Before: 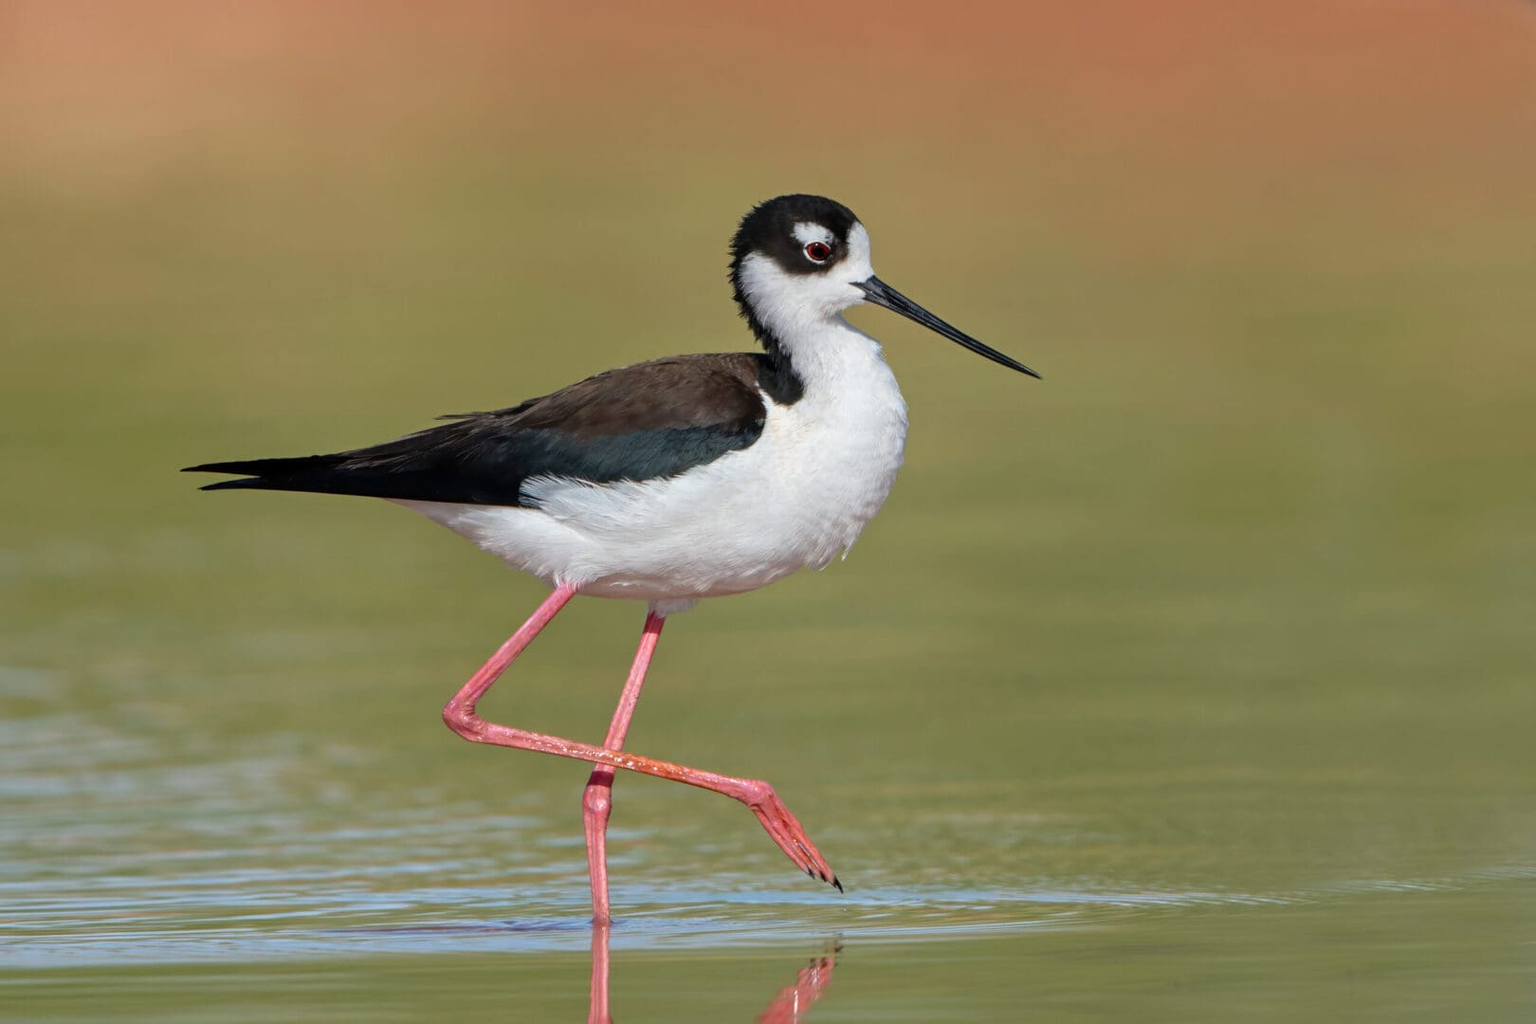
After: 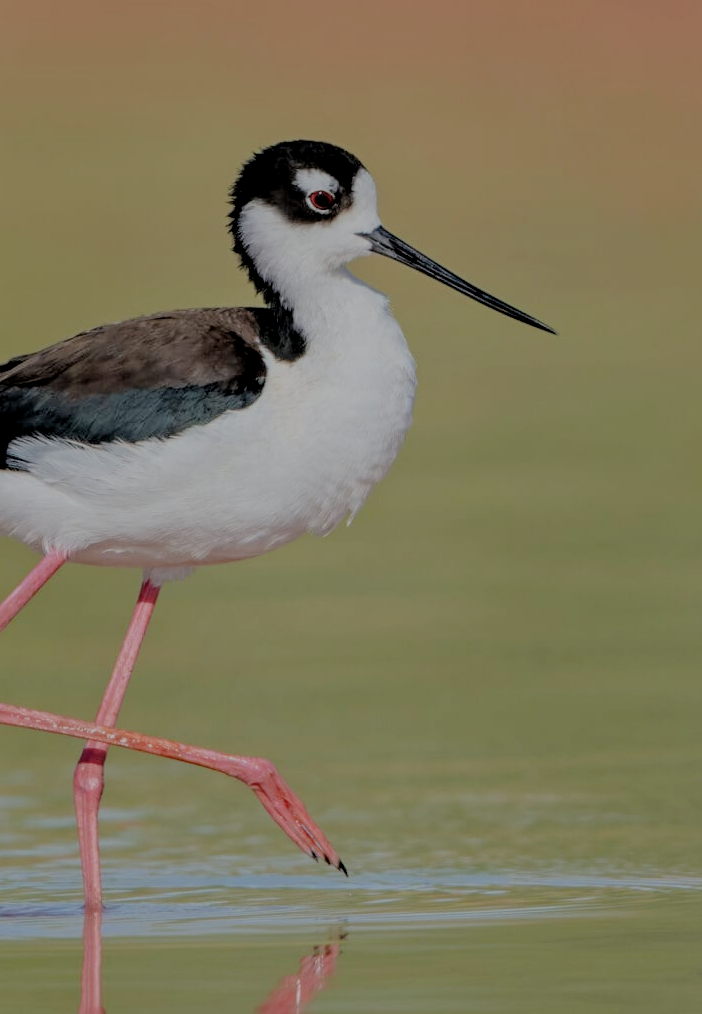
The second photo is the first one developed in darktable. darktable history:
crop: left 33.452%, top 6.025%, right 23.155%
local contrast: highlights 100%, shadows 100%, detail 120%, midtone range 0.2
filmic rgb: black relative exposure -4.42 EV, white relative exposure 6.58 EV, hardness 1.85, contrast 0.5
